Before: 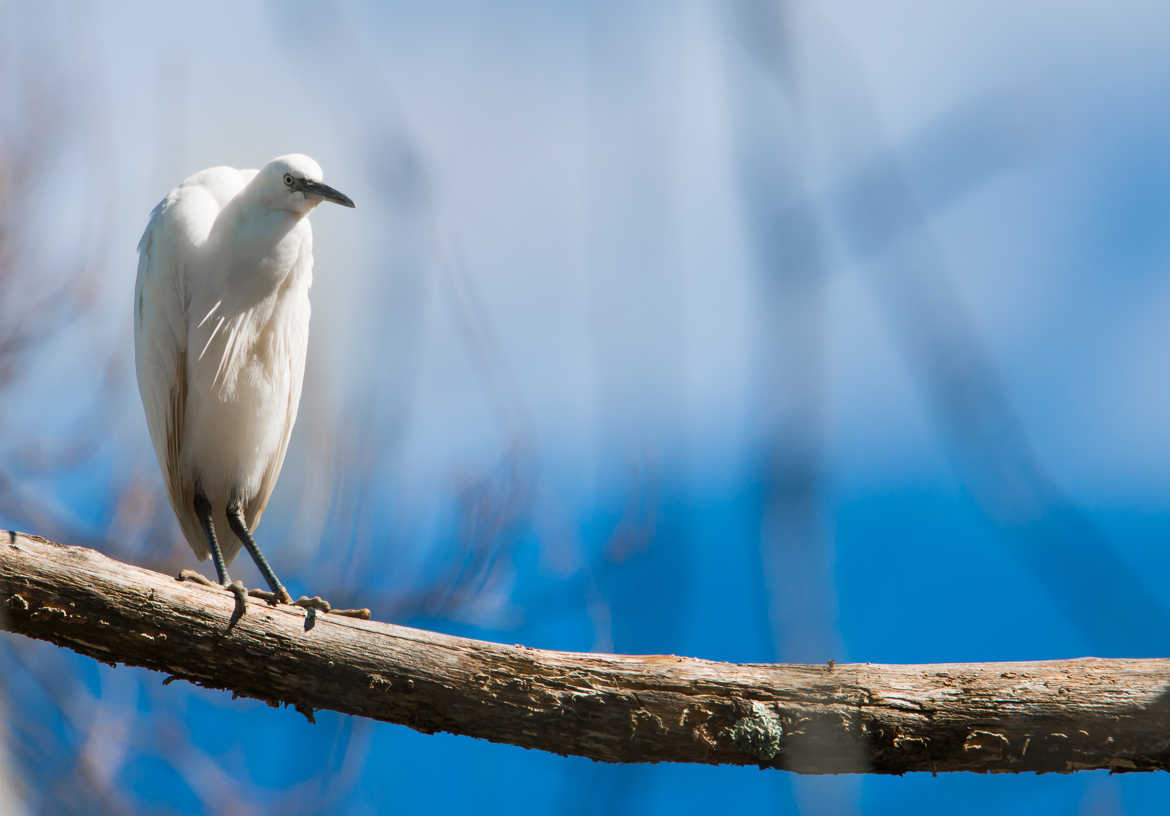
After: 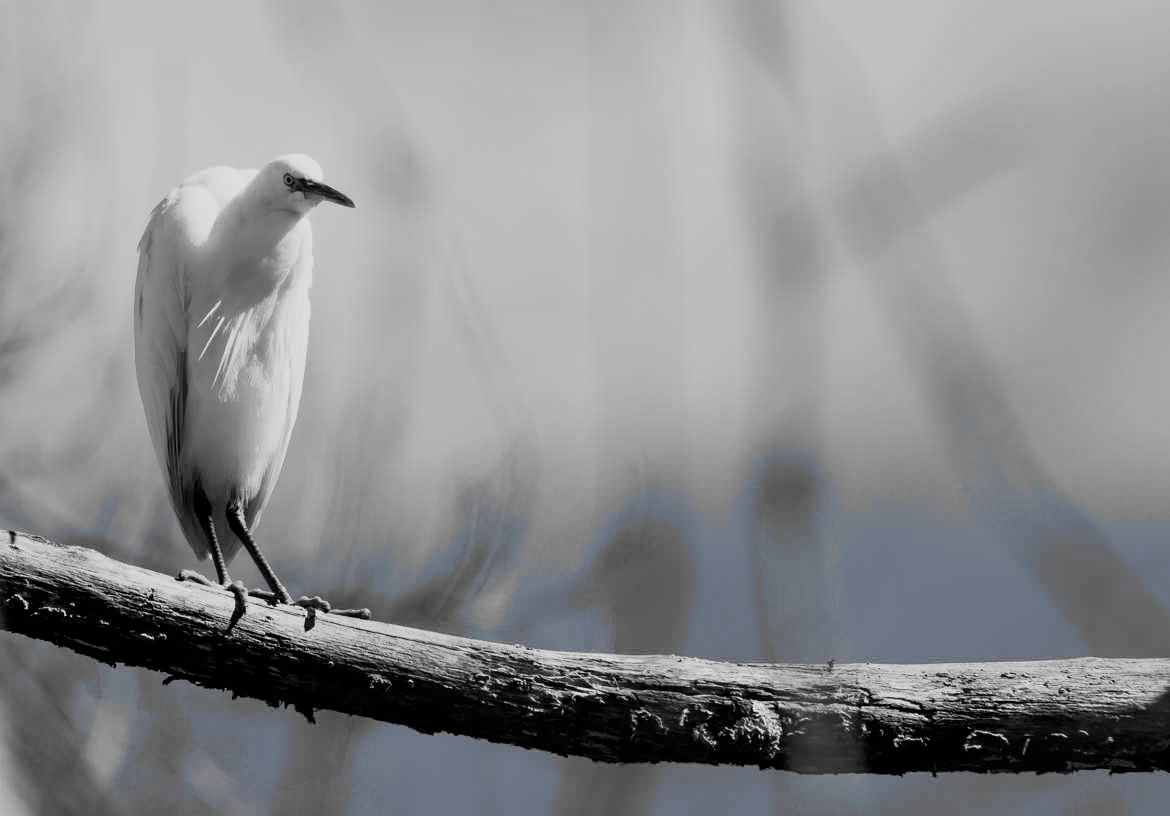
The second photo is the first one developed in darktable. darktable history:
filmic rgb: black relative exposure -5.08 EV, white relative exposure 3.55 EV, hardness 3.18, contrast 1.187, highlights saturation mix -48.72%, add noise in highlights 0.002, preserve chrominance luminance Y, color science v3 (2019), use custom middle-gray values true, contrast in highlights soft
